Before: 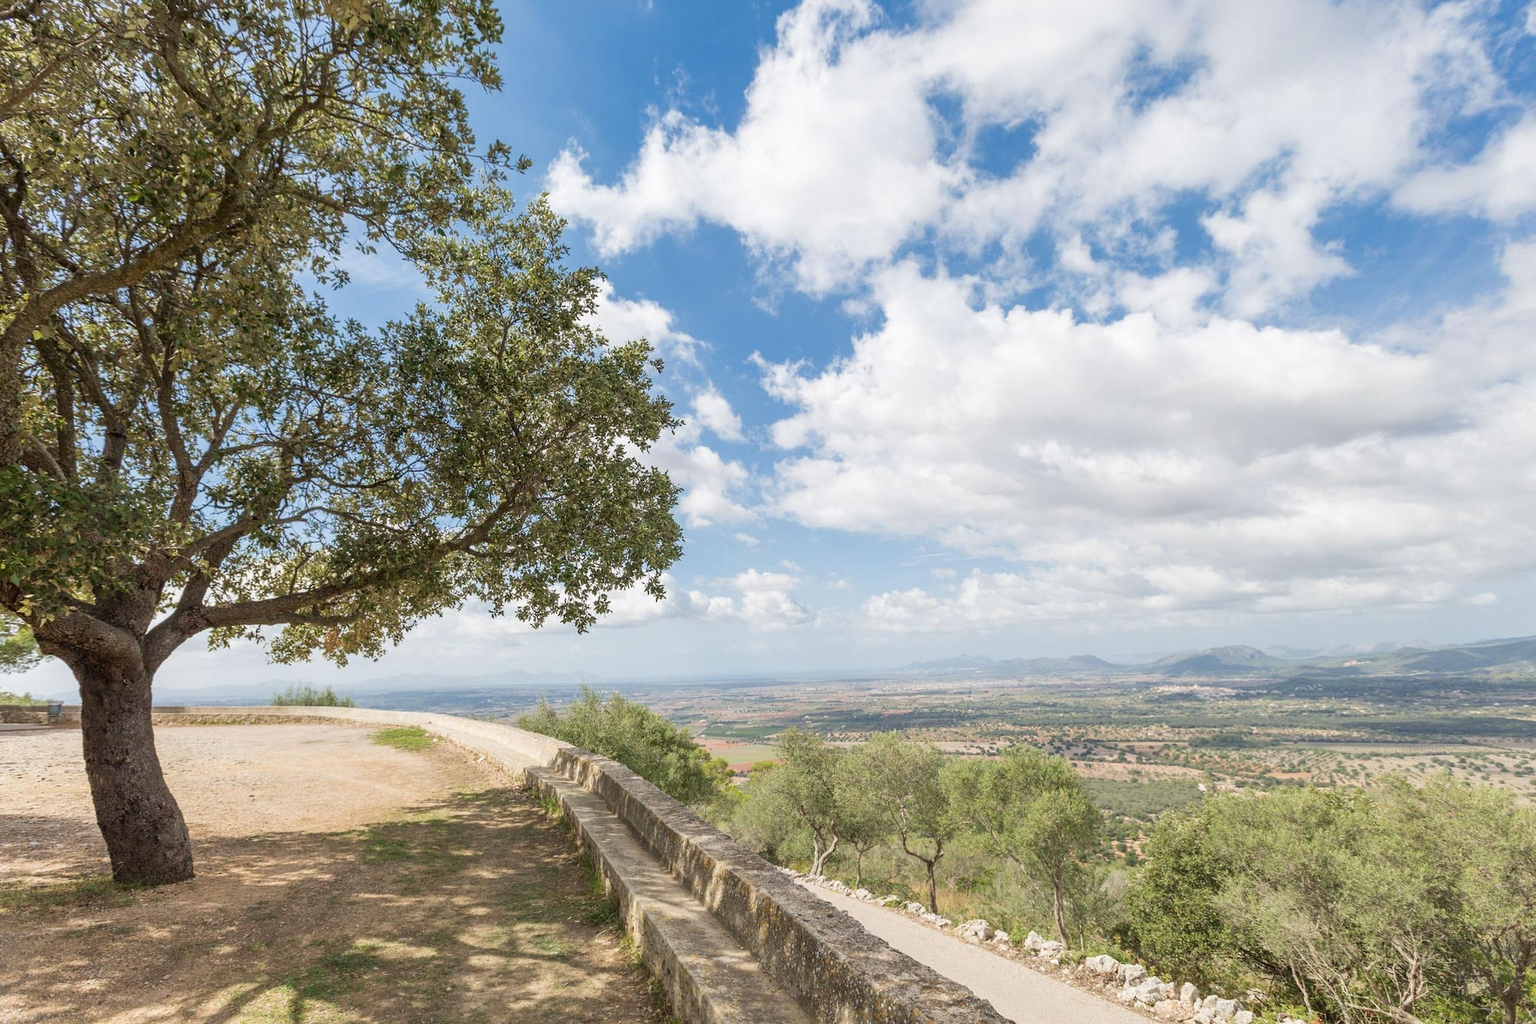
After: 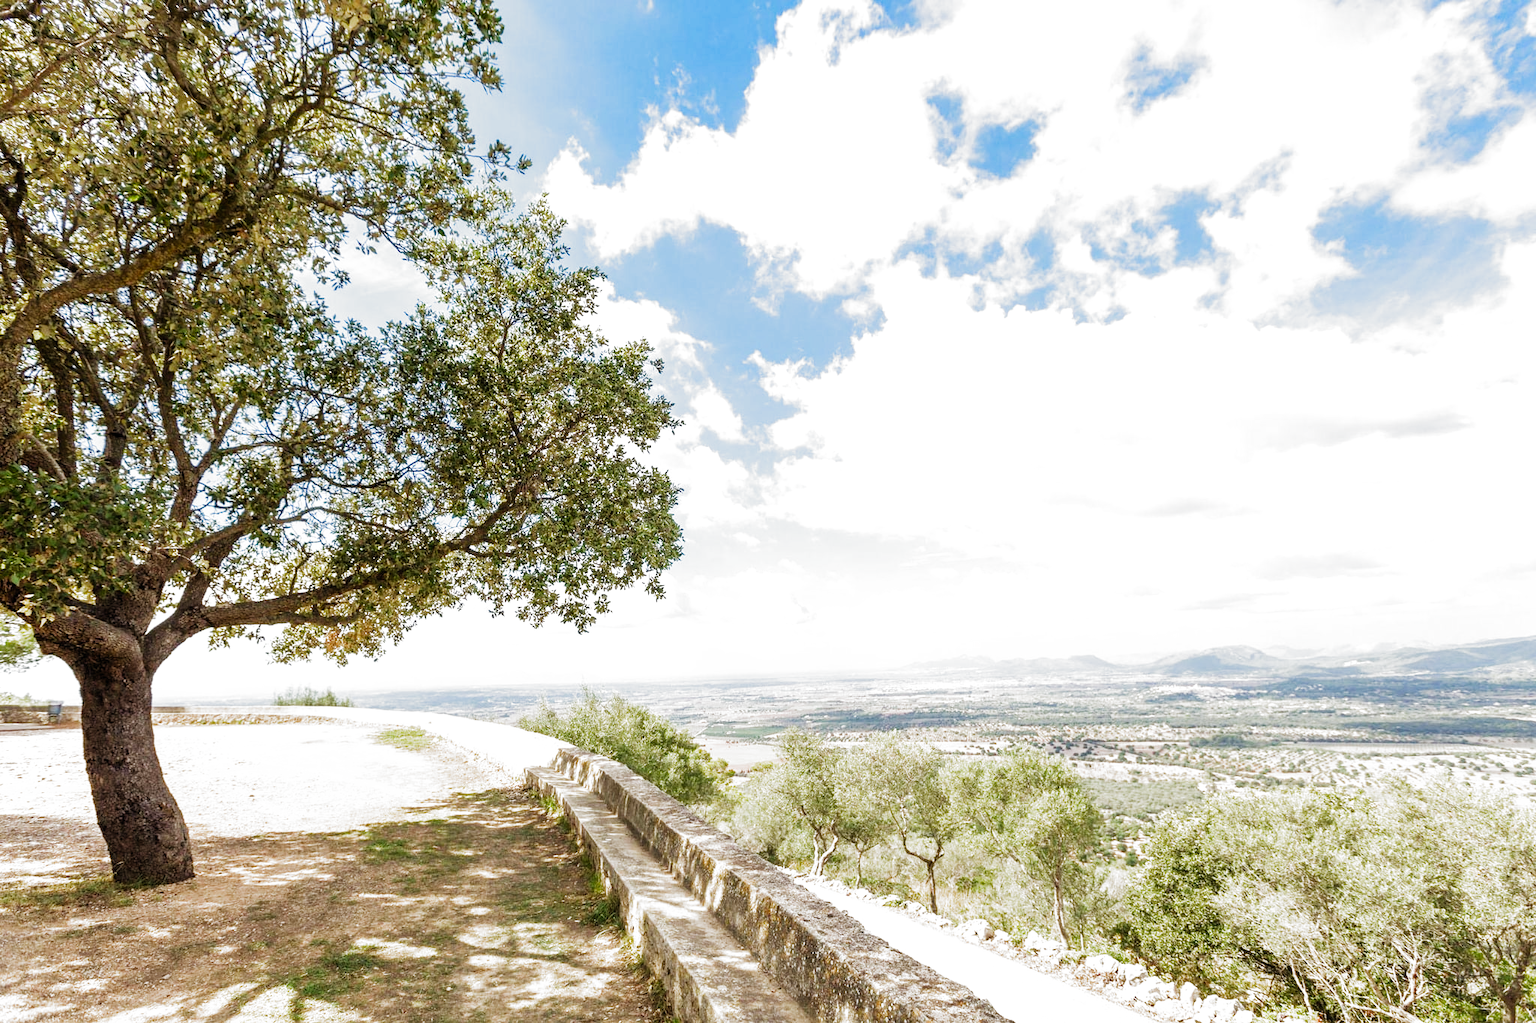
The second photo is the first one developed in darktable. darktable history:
filmic rgb: black relative exposure -6.43 EV, white relative exposure 2.43 EV, threshold 3 EV, hardness 5.27, latitude 0.1%, contrast 1.425, highlights saturation mix 2%, preserve chrominance no, color science v5 (2021), contrast in shadows safe, contrast in highlights safe, enable highlight reconstruction true
exposure: exposure 0.74 EV, compensate highlight preservation false
